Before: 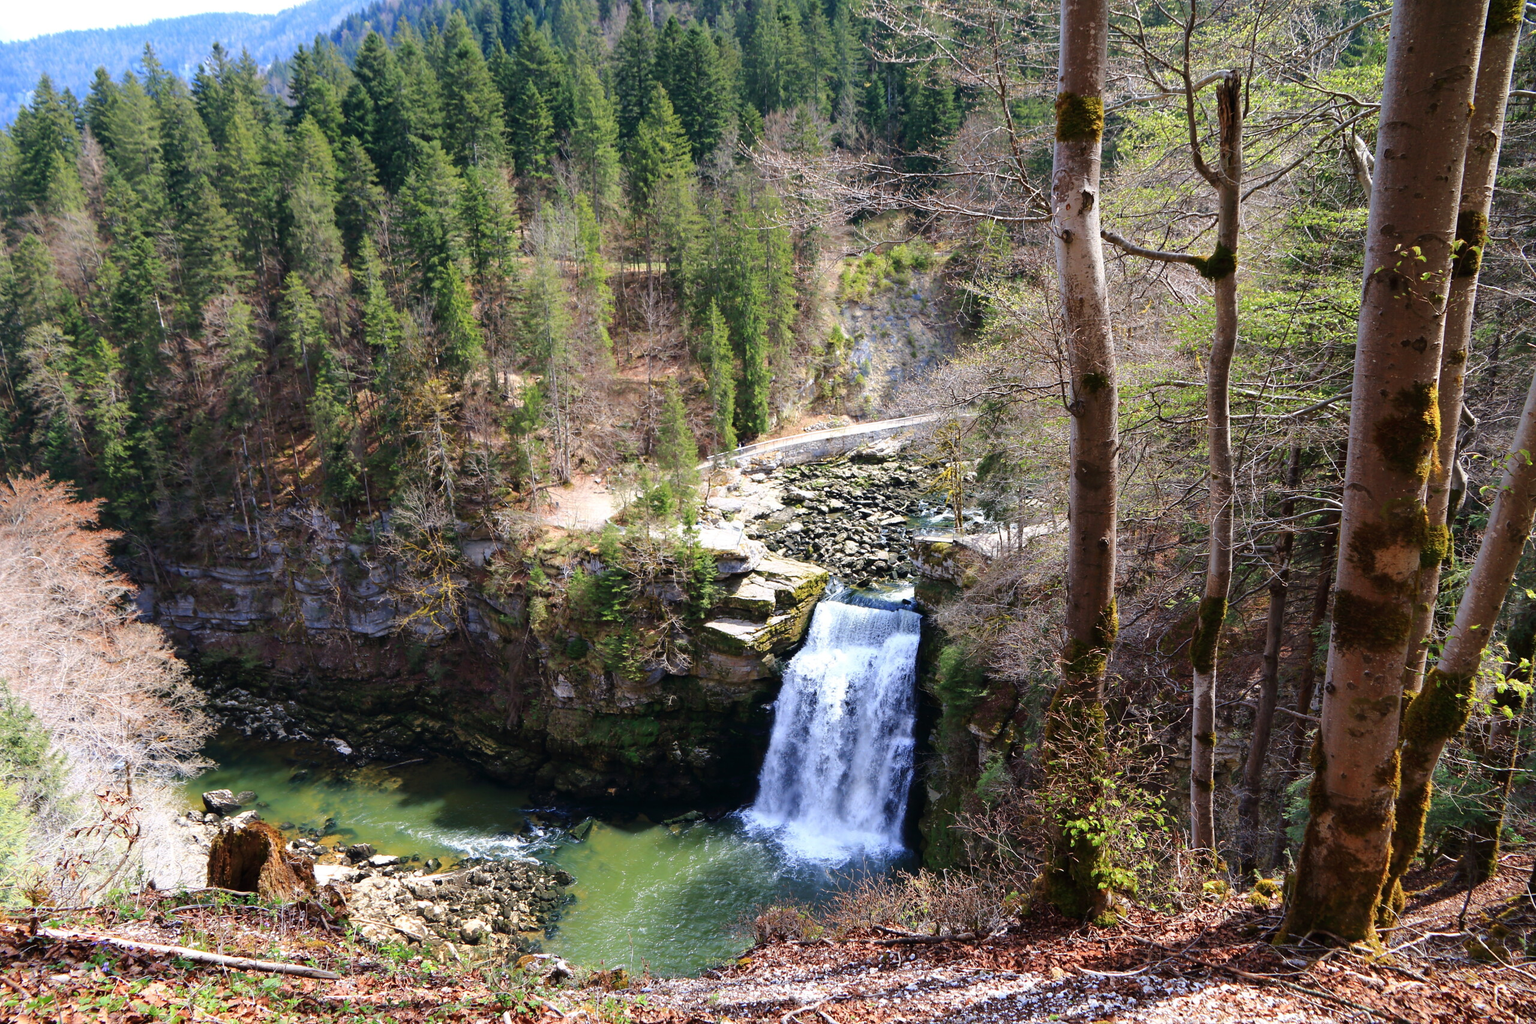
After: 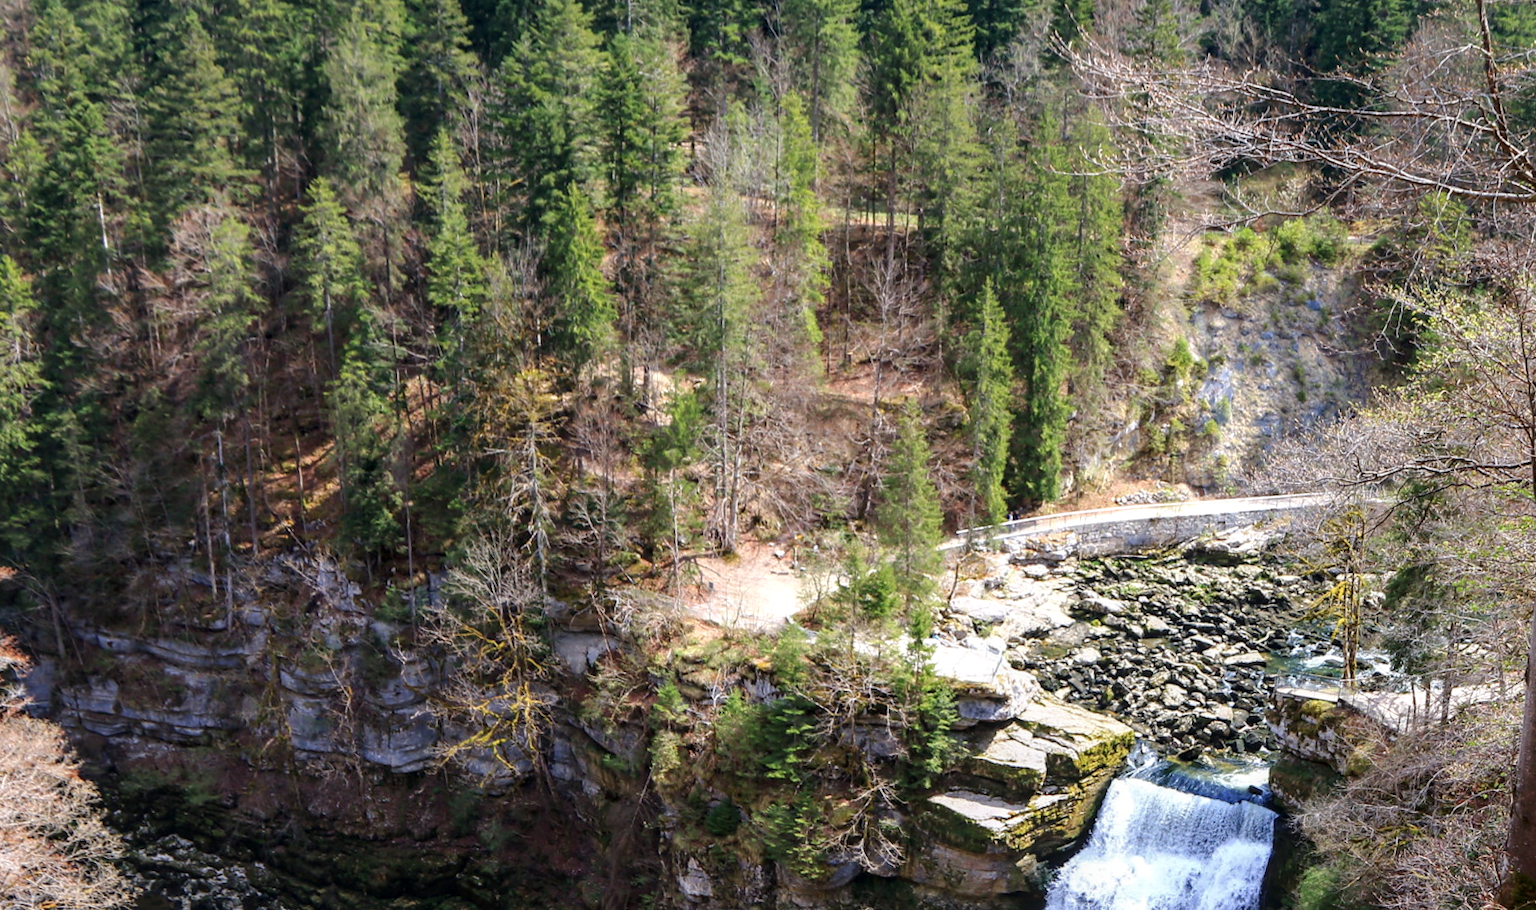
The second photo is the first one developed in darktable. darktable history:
local contrast: on, module defaults
crop and rotate: angle -4.99°, left 2.122%, top 6.945%, right 27.566%, bottom 30.519%
